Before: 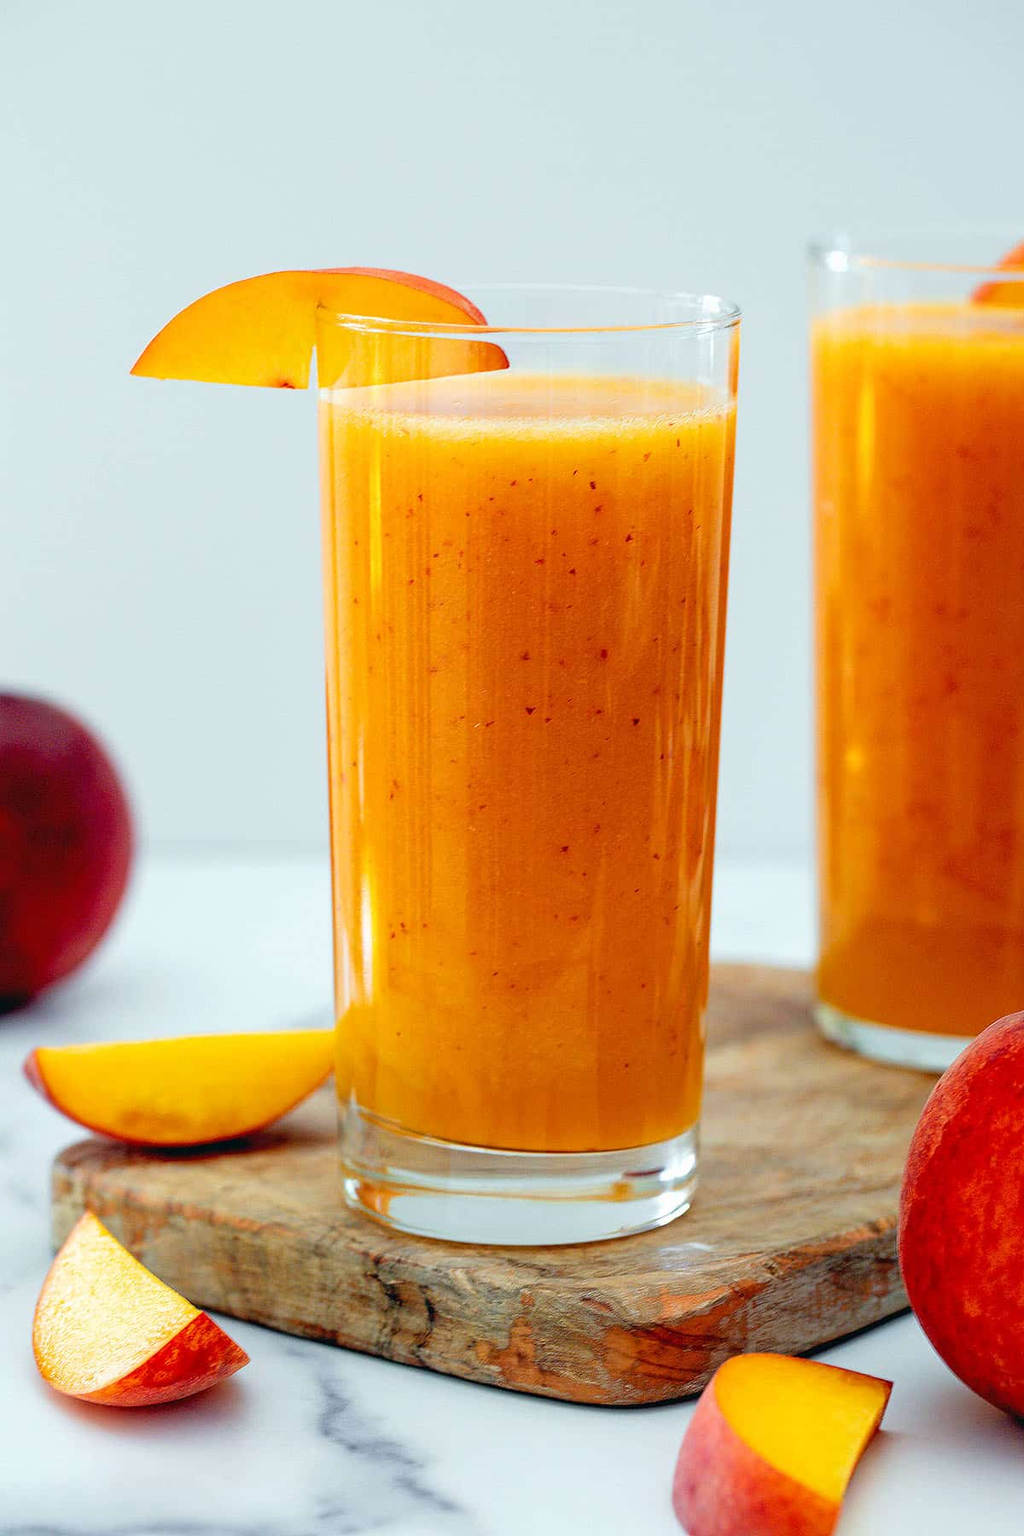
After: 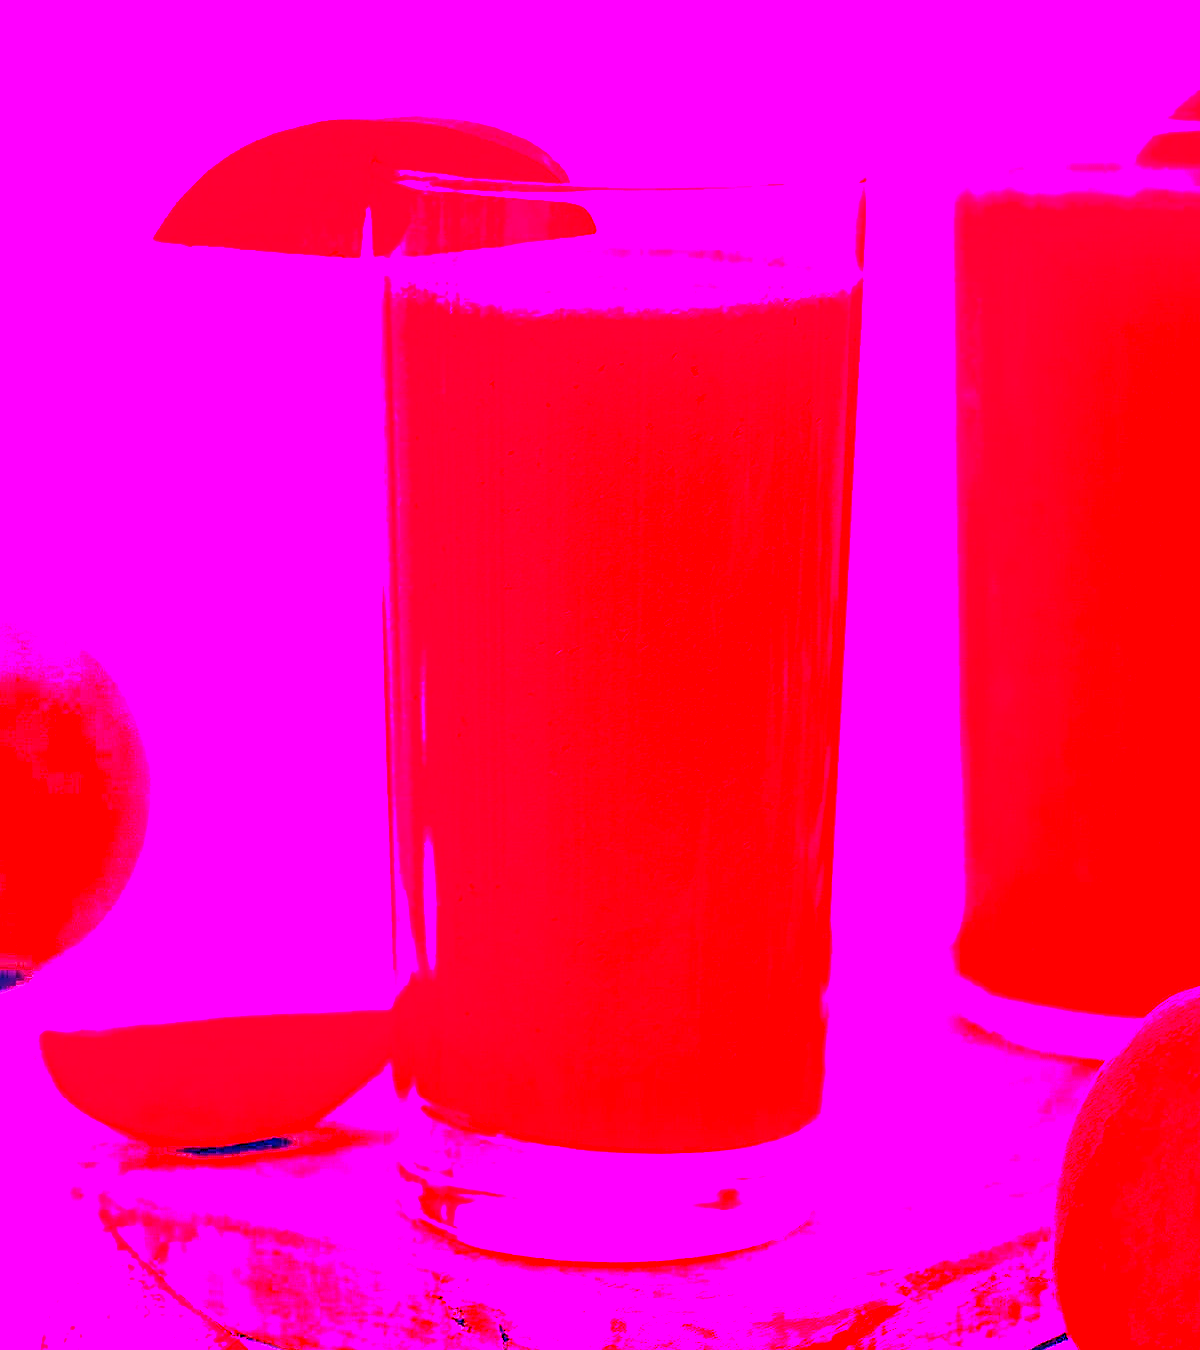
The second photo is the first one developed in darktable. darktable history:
white balance: red 8, blue 8
fill light: exposure -0.73 EV, center 0.69, width 2.2
sharpen: radius 2.167, amount 0.381, threshold 0
crop: top 11.038%, bottom 13.962%
